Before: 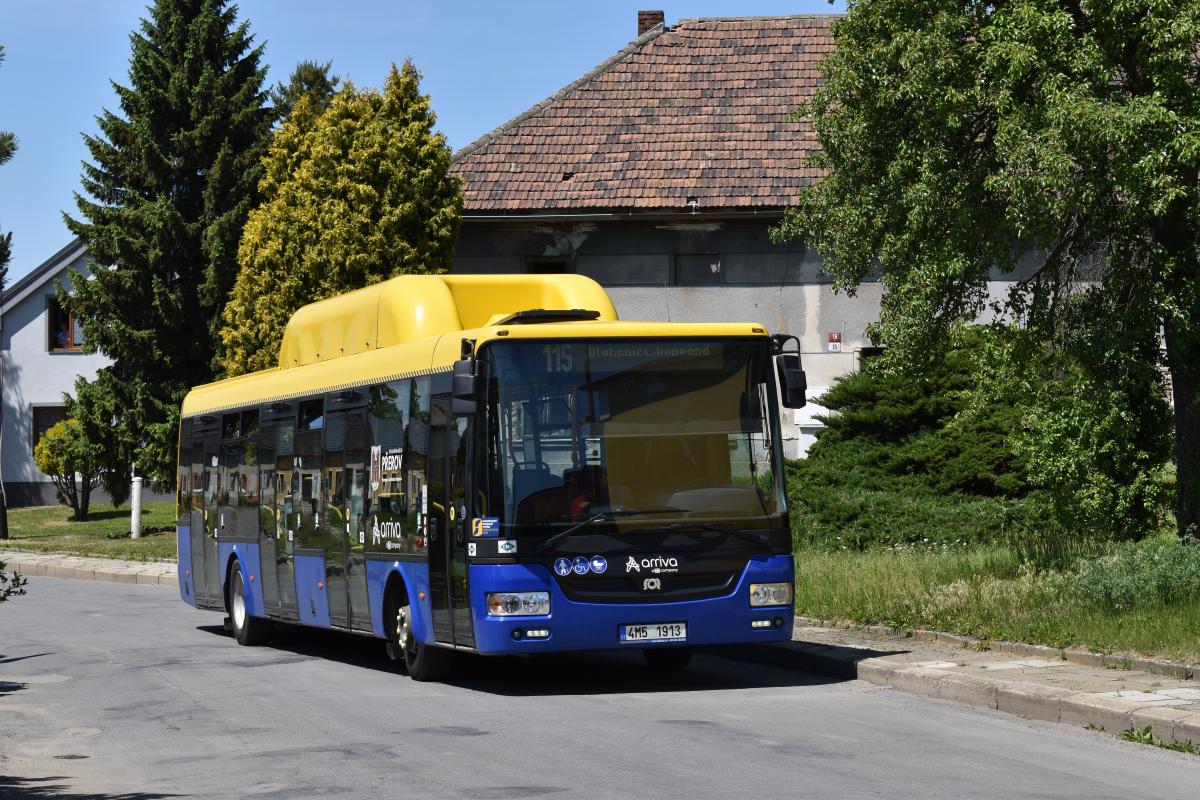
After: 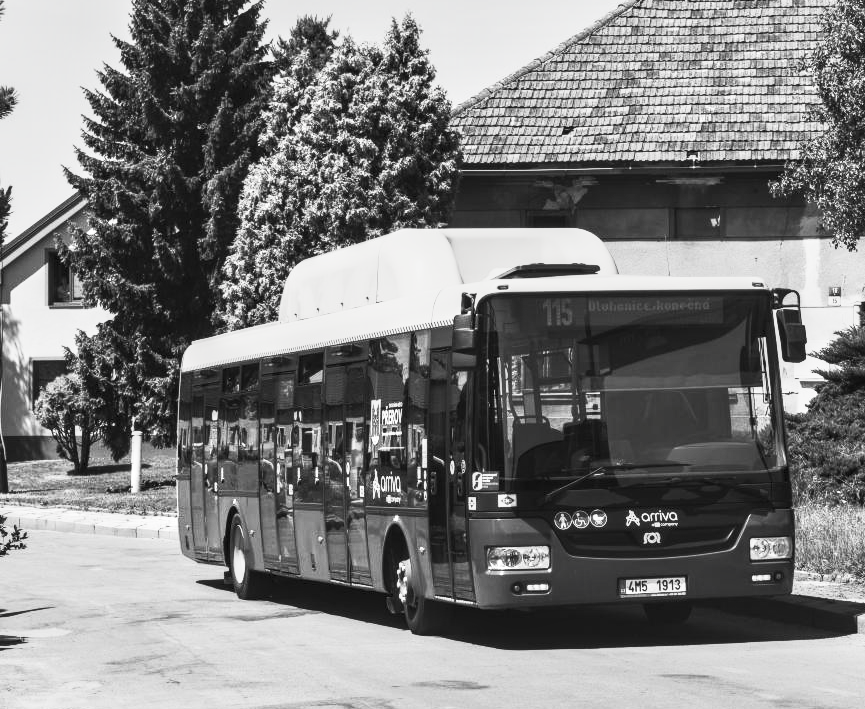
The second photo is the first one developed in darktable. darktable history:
local contrast: on, module defaults
crop: top 5.812%, right 27.895%, bottom 5.516%
contrast brightness saturation: contrast 0.529, brightness 0.484, saturation -0.994
